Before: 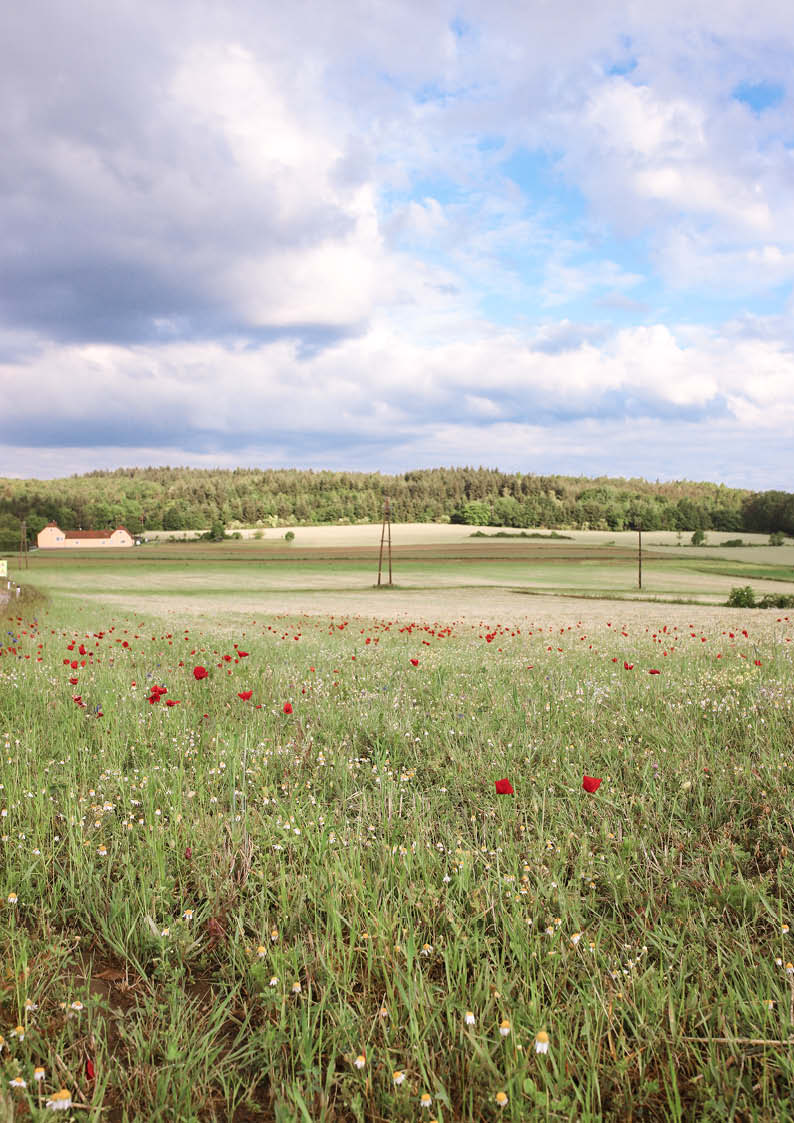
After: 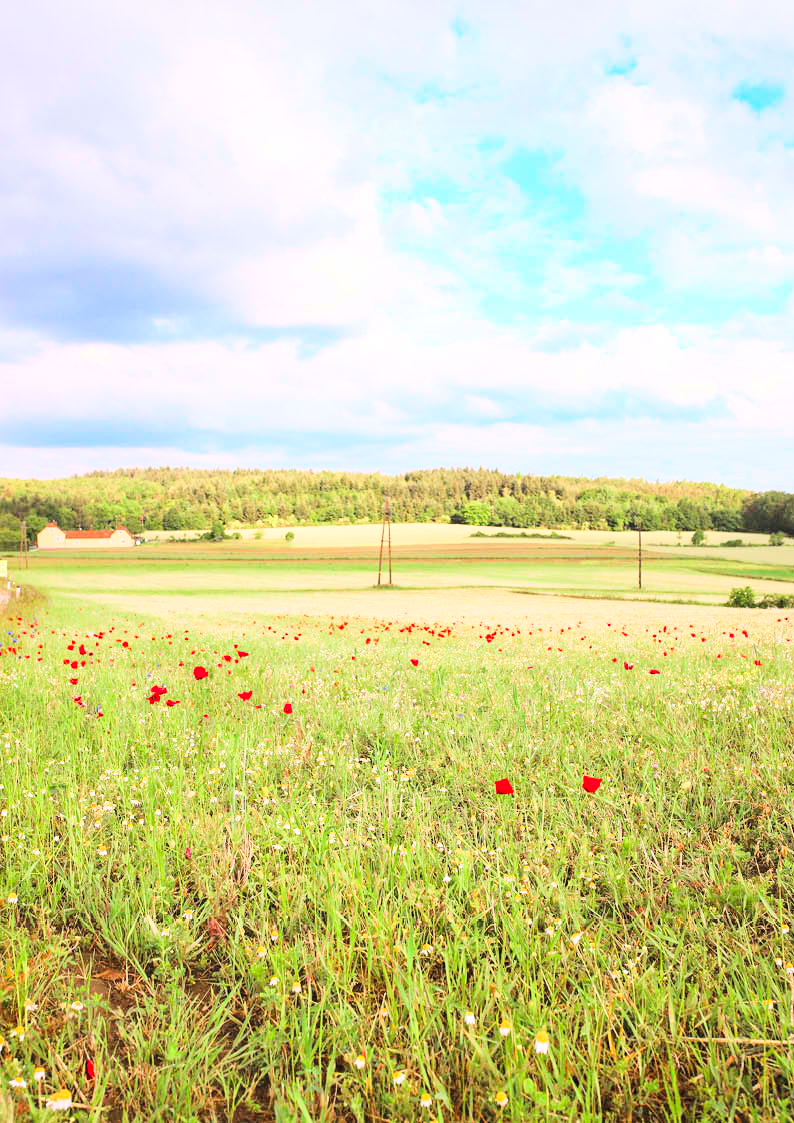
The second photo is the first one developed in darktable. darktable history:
contrast brightness saturation: contrast 0.066, brightness 0.176, saturation 0.411
color balance rgb: perceptual saturation grading › global saturation 1.917%, perceptual saturation grading › highlights -2.515%, perceptual saturation grading › mid-tones 3.852%, perceptual saturation grading › shadows 8.264%
base curve: curves: ch0 [(0, 0) (0.028, 0.03) (0.121, 0.232) (0.46, 0.748) (0.859, 0.968) (1, 1)]
